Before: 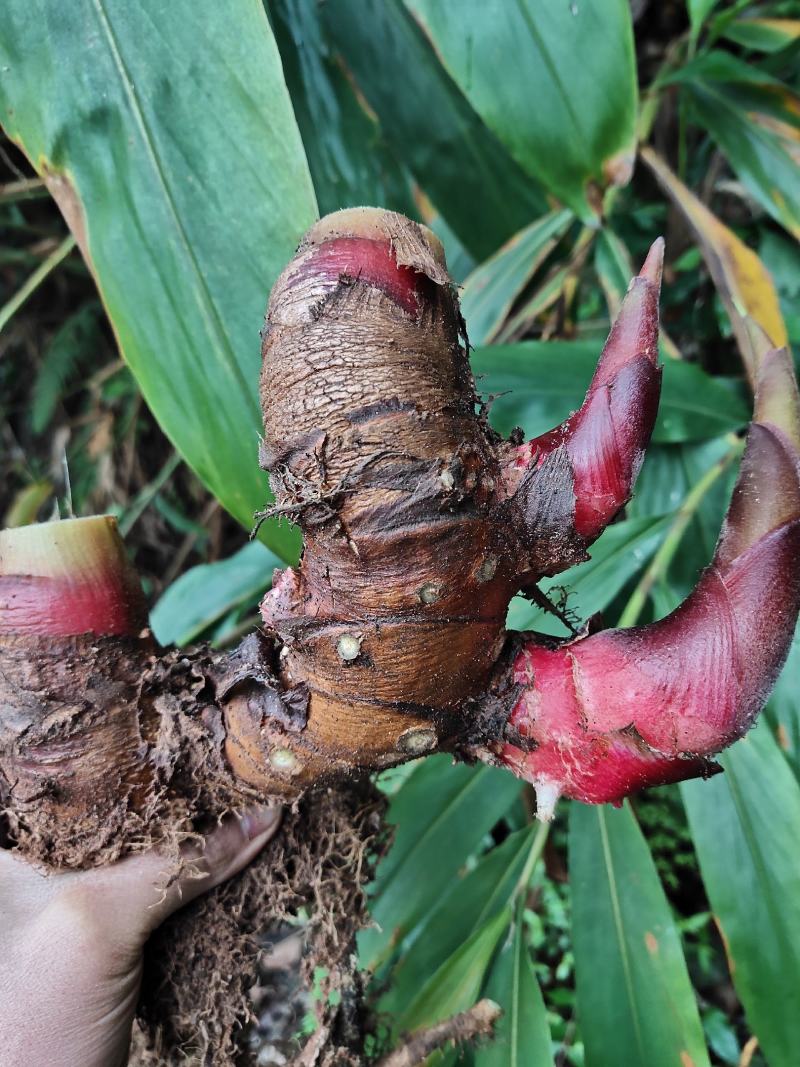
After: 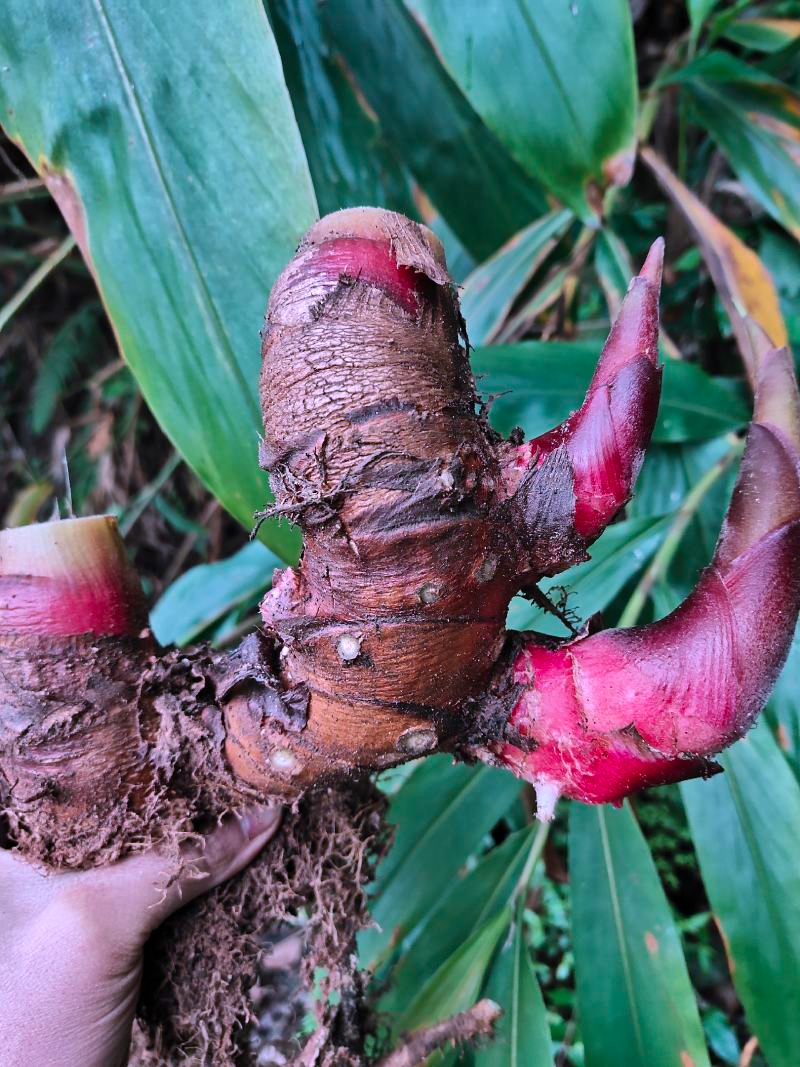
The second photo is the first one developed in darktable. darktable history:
color correction: highlights a* 15.07, highlights b* -25.18
